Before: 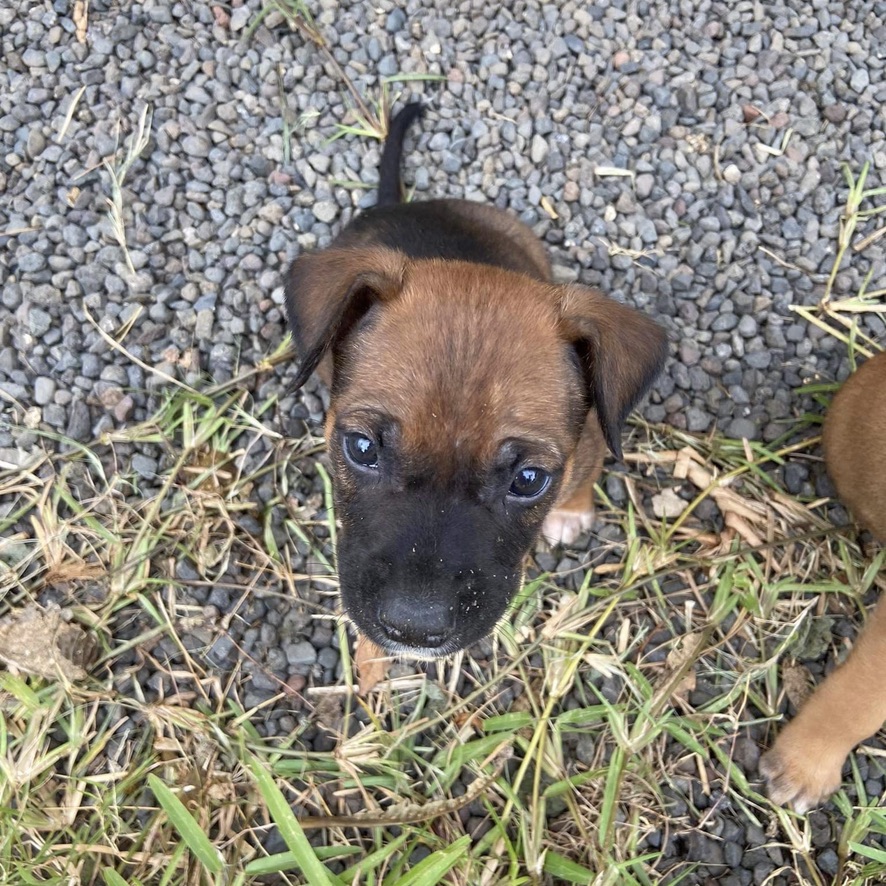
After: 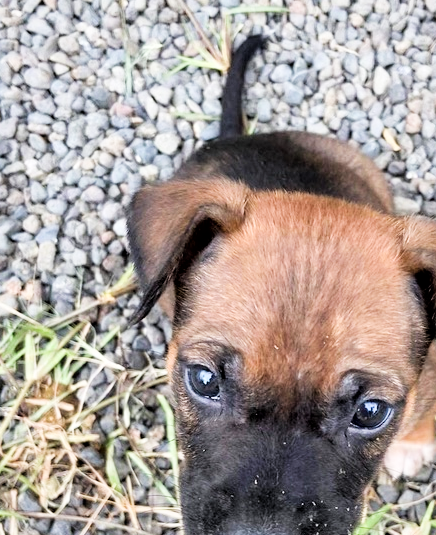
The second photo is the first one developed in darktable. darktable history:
filmic rgb: black relative exposure -5.02 EV, white relative exposure 3.96 EV, hardness 2.88, contrast 1.299, highlights saturation mix -29.44%
crop: left 17.891%, top 7.725%, right 32.899%, bottom 31.799%
exposure: black level correction 0, exposure 1 EV, compensate highlight preservation false
local contrast: mode bilateral grid, contrast 21, coarseness 50, detail 119%, midtone range 0.2
